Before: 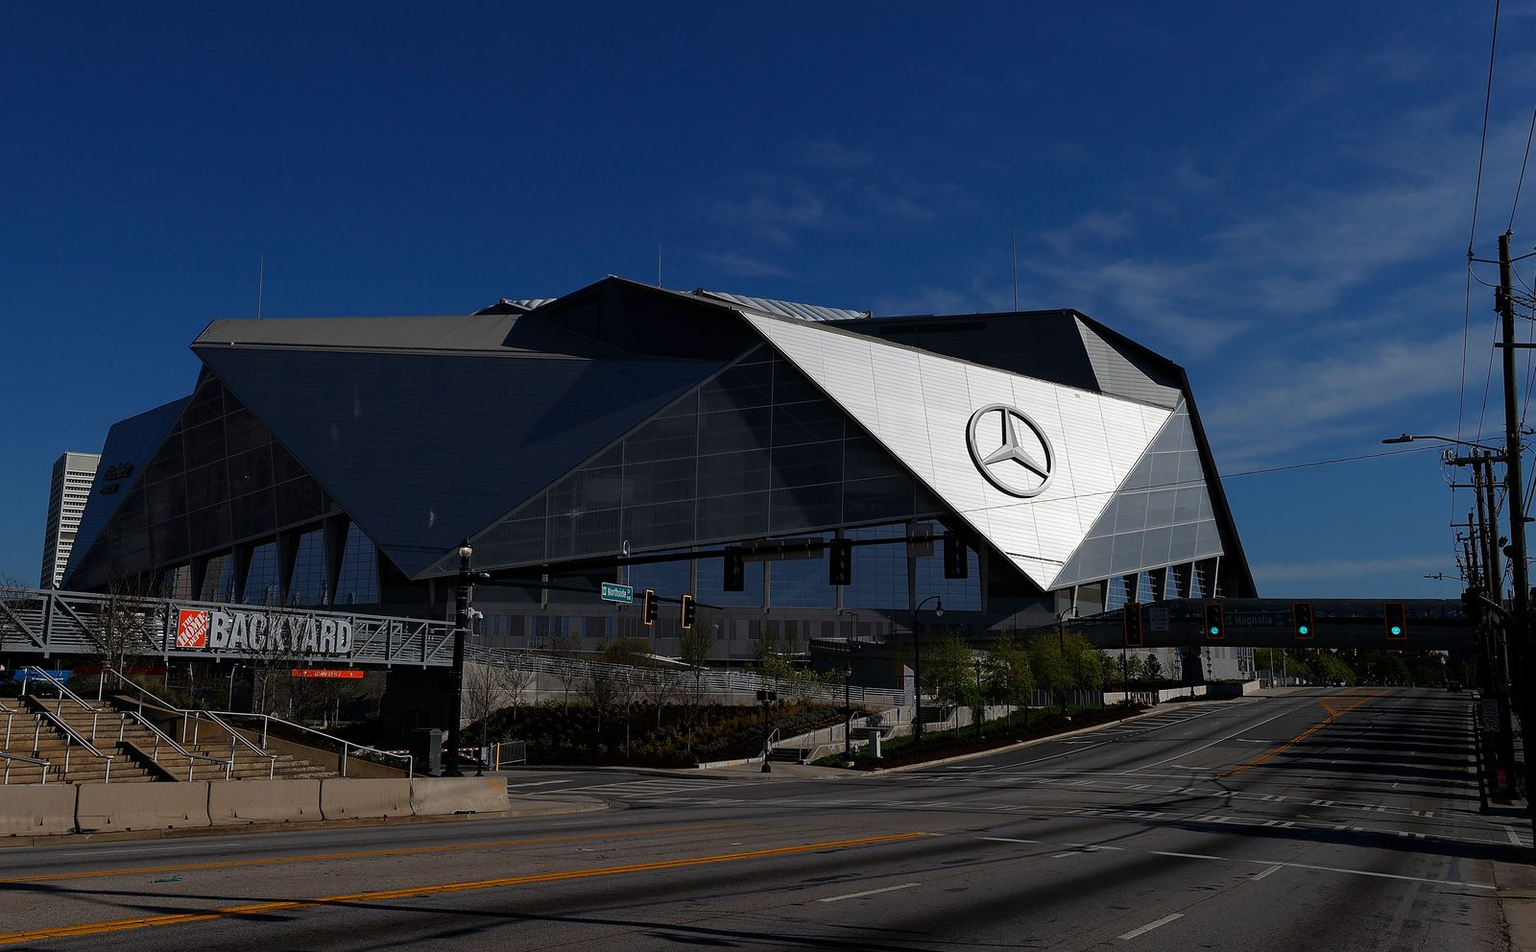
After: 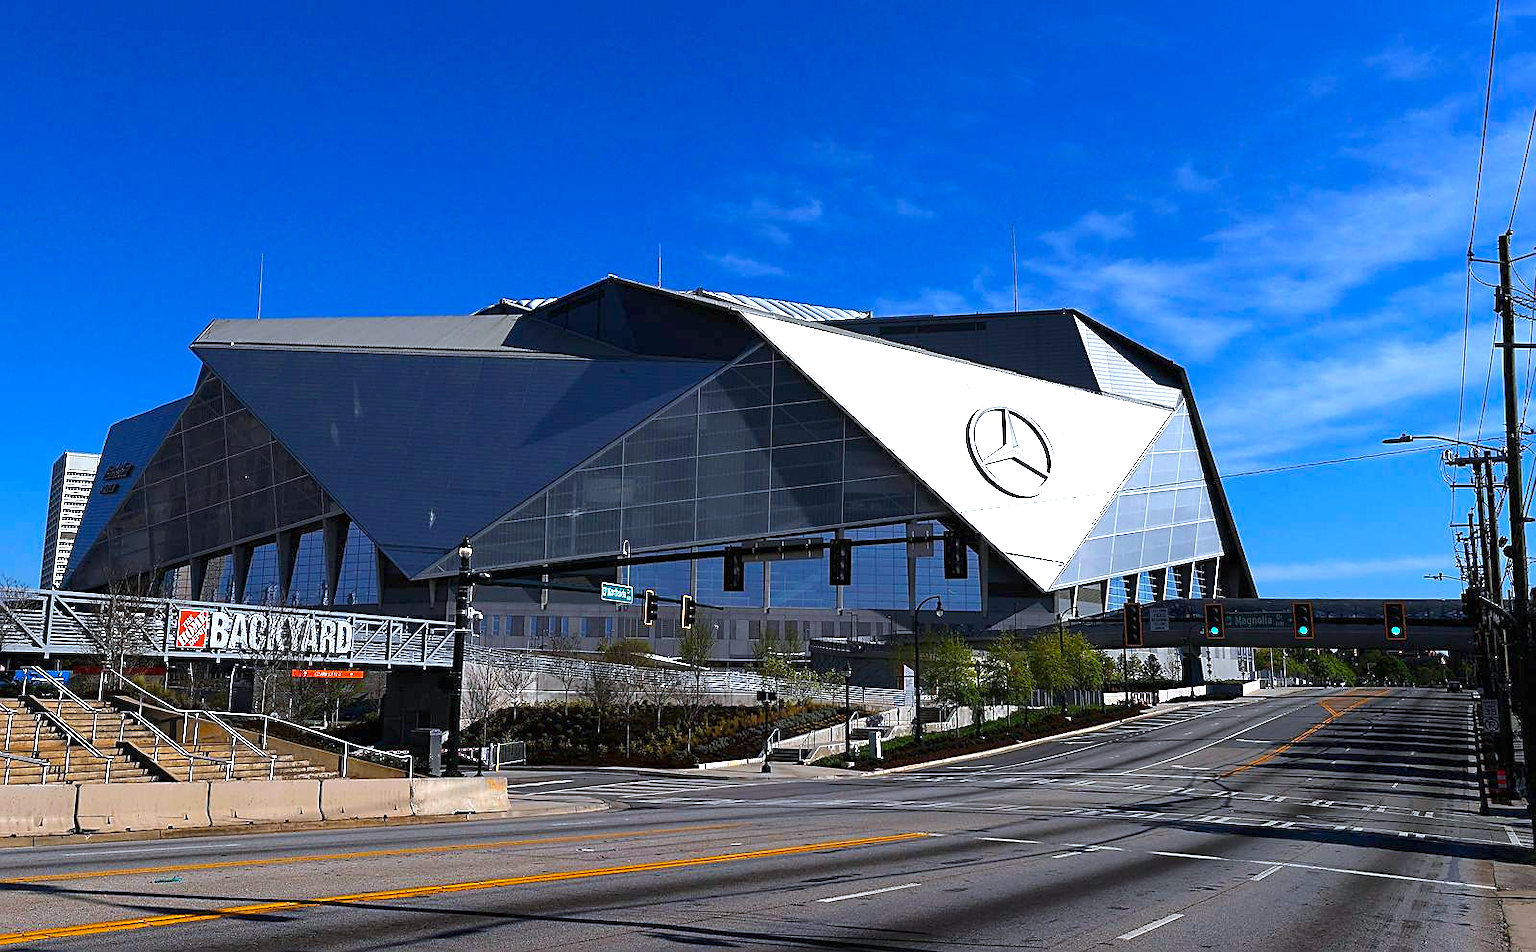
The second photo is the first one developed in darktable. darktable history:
color balance rgb: perceptual saturation grading › global saturation 25%, global vibrance 10%
white balance: red 0.954, blue 1.079
sharpen: on, module defaults
exposure: black level correction 0, exposure 2 EV, compensate highlight preservation false
